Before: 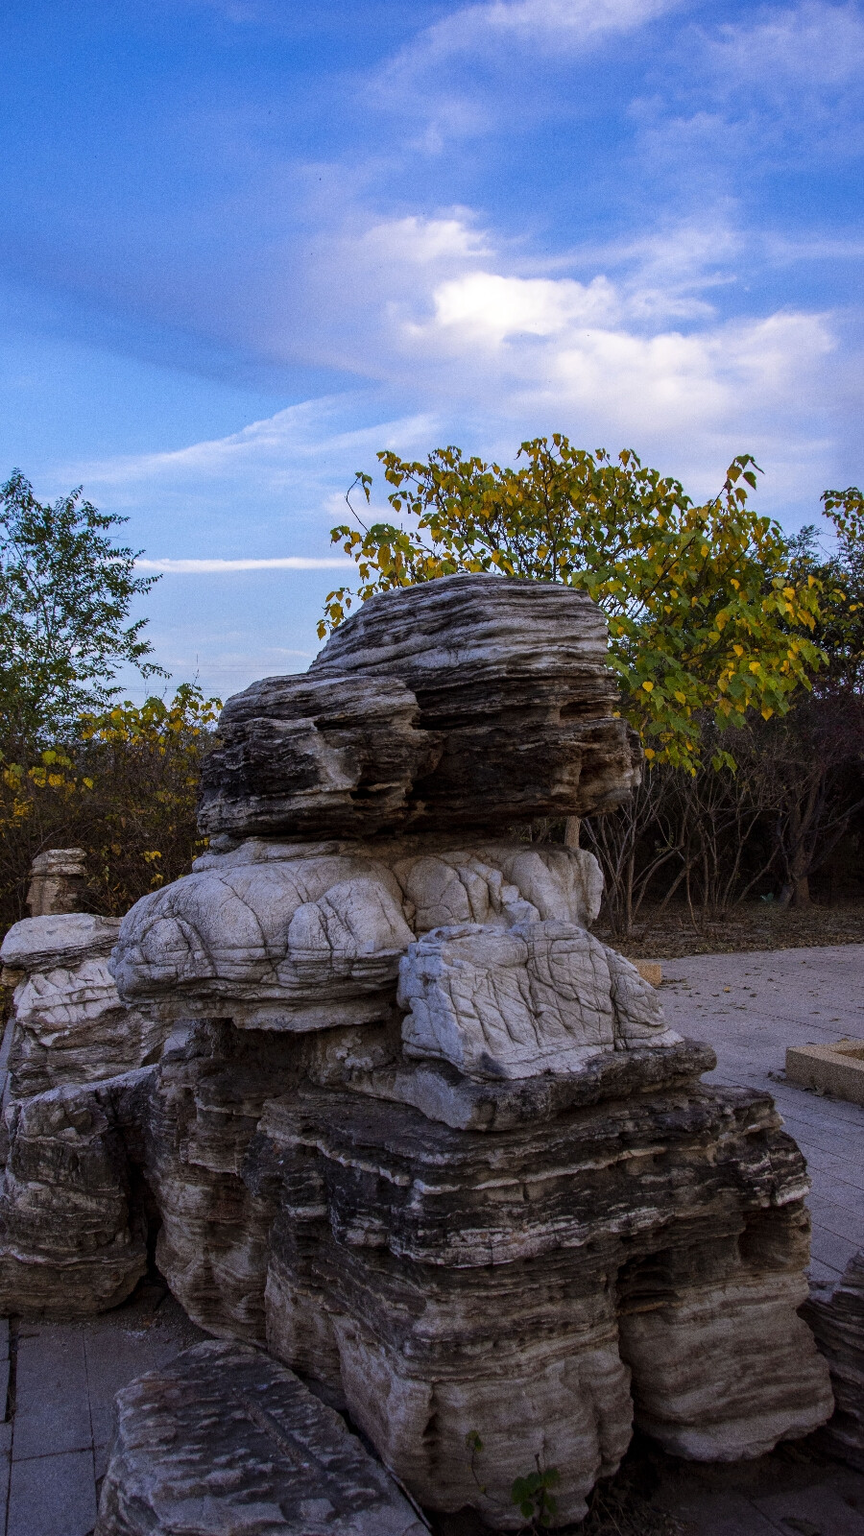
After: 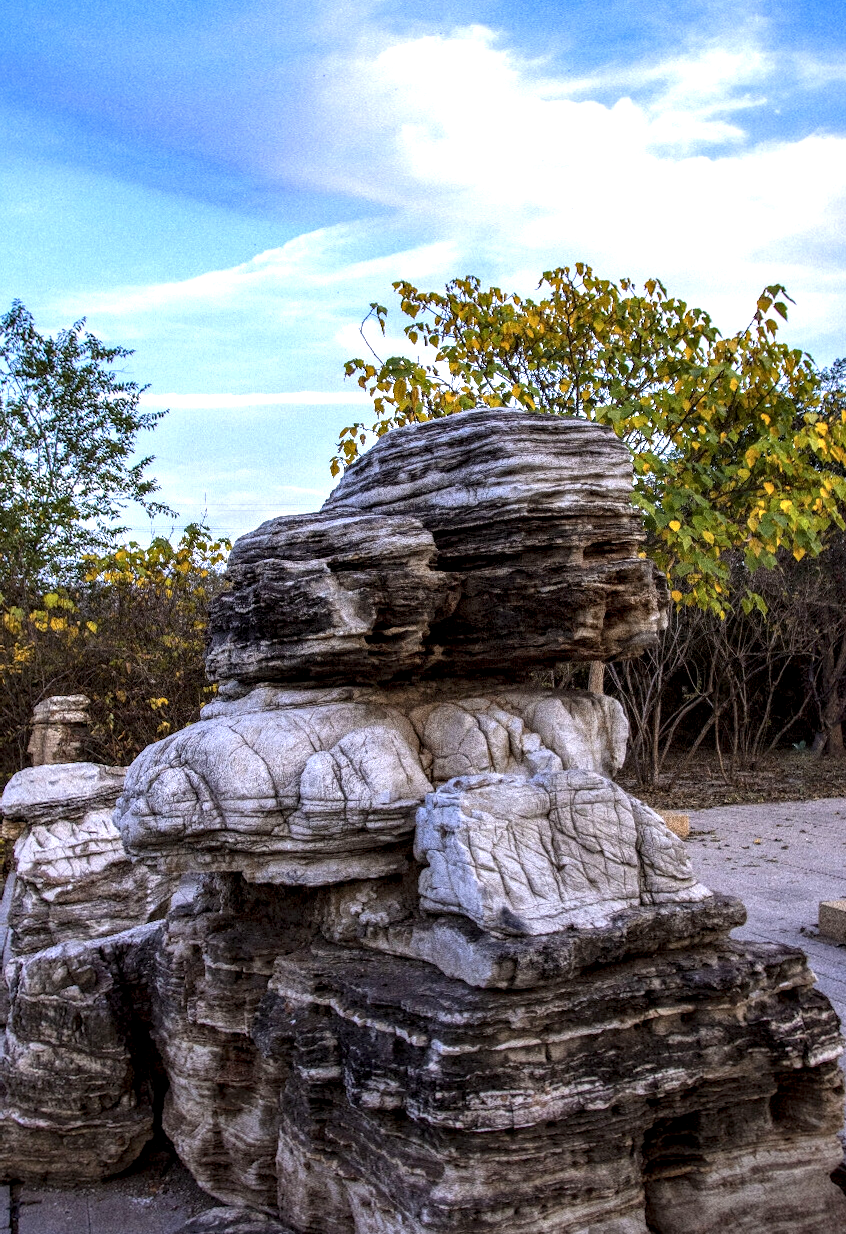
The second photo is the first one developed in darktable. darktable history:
exposure: exposure 0.921 EV, compensate highlight preservation false
local contrast: detail 150%
crop and rotate: angle 0.055°, top 11.761%, right 5.76%, bottom 10.956%
